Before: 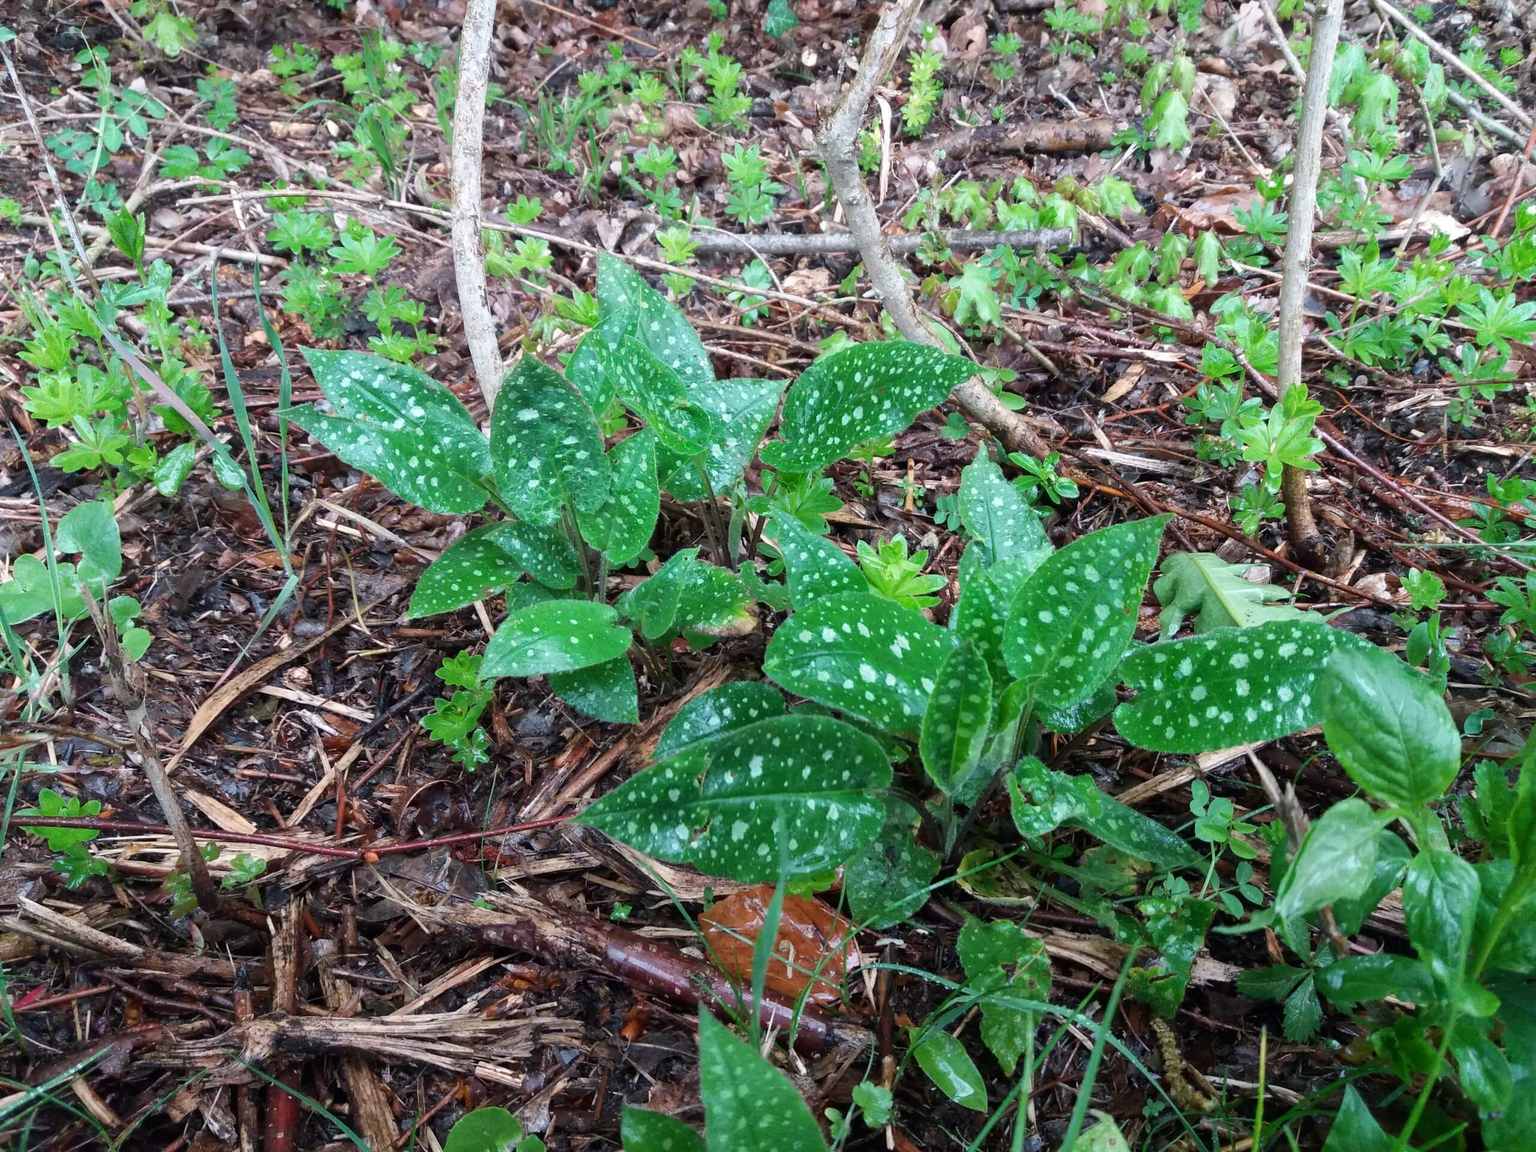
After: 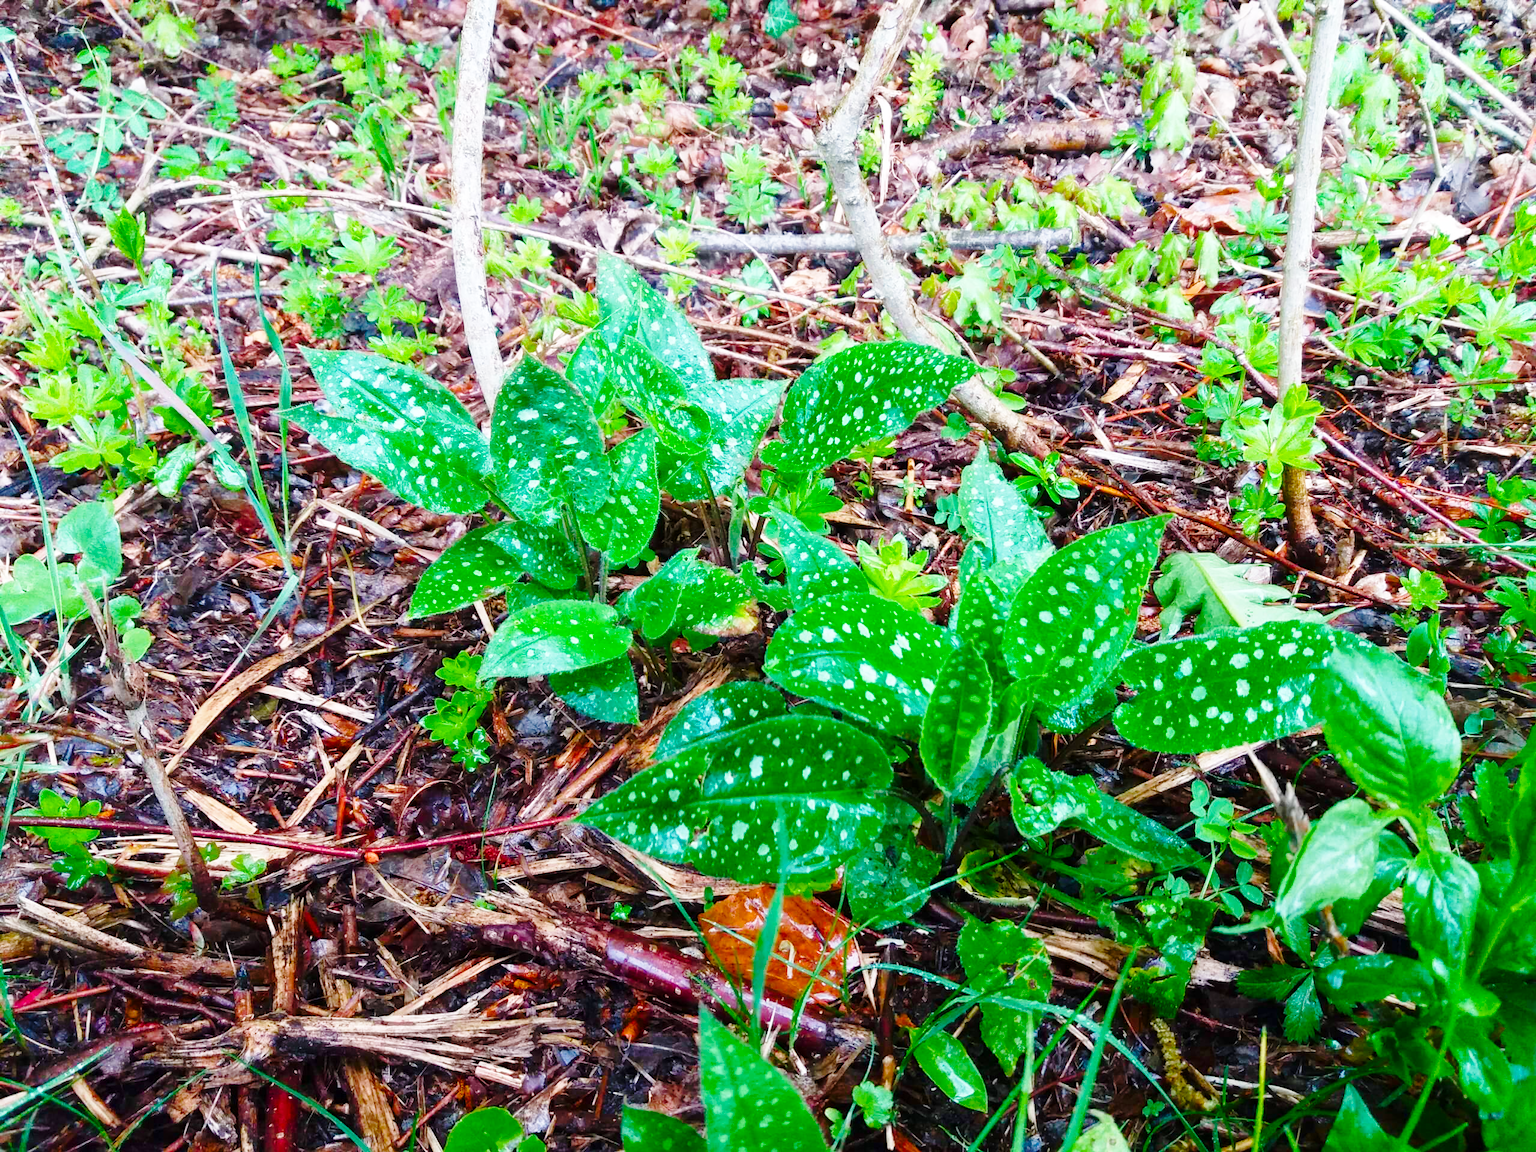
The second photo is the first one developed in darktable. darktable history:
color balance rgb: perceptual saturation grading › global saturation 20%, perceptual saturation grading › highlights -25%, perceptual saturation grading › shadows 50.52%, global vibrance 40.24%
base curve: curves: ch0 [(0, 0) (0.028, 0.03) (0.121, 0.232) (0.46, 0.748) (0.859, 0.968) (1, 1)], preserve colors none
